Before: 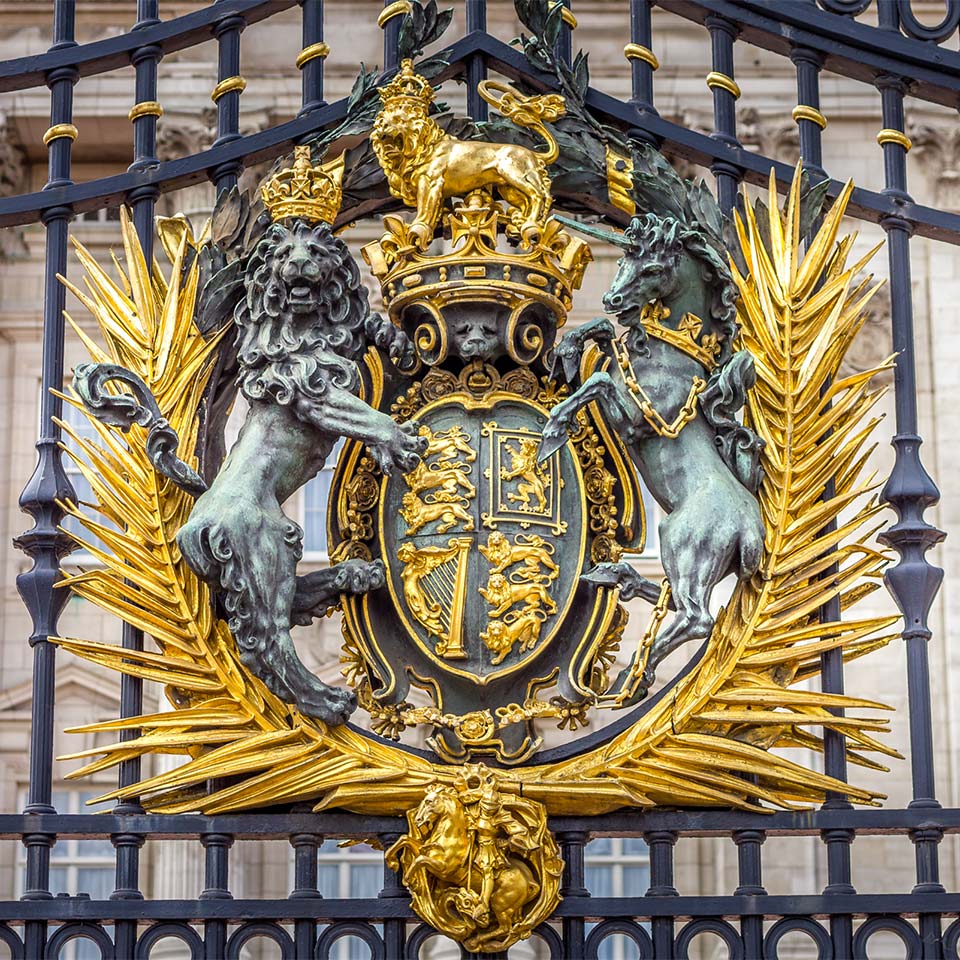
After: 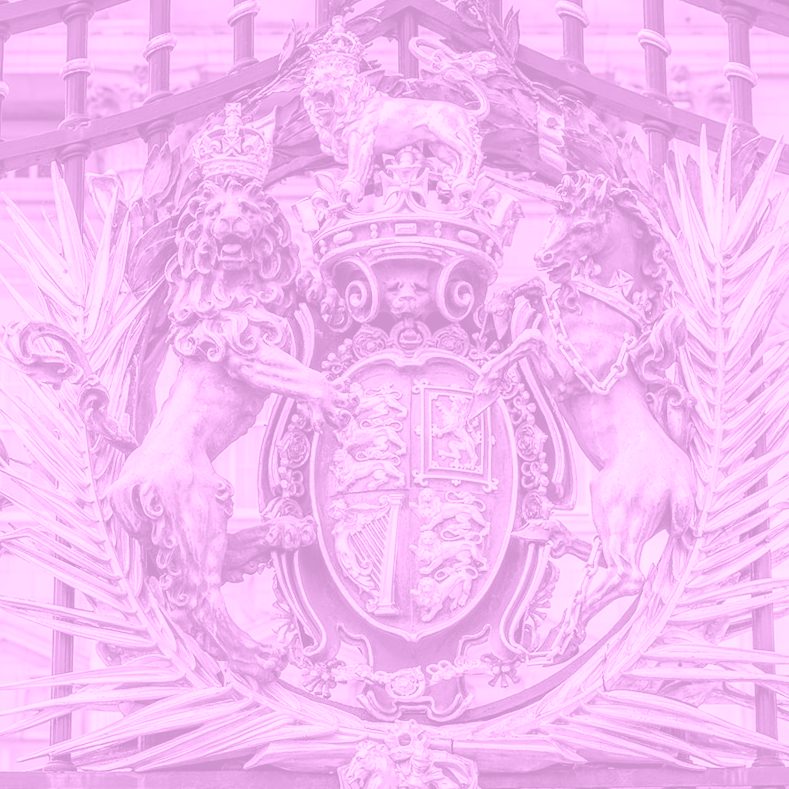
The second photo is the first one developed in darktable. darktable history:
white balance: red 0.976, blue 1.04
colorize: hue 331.2°, saturation 75%, source mix 30.28%, lightness 70.52%, version 1
crop and rotate: left 7.196%, top 4.574%, right 10.605%, bottom 13.178%
